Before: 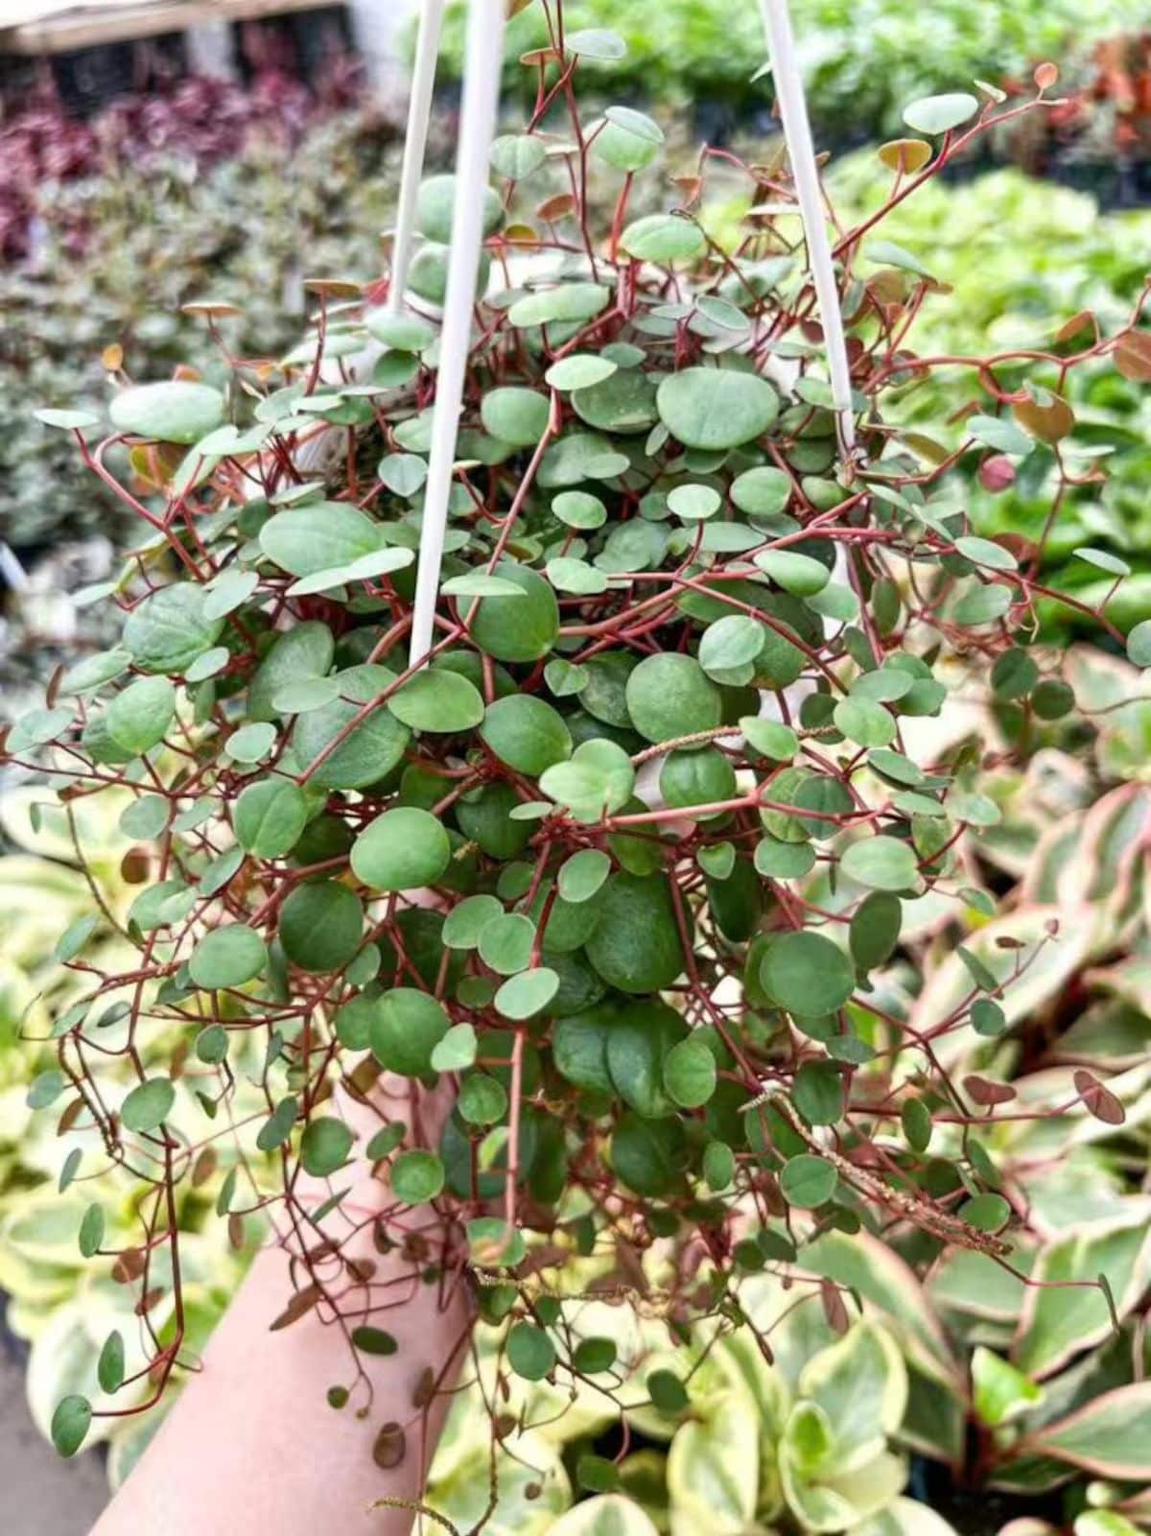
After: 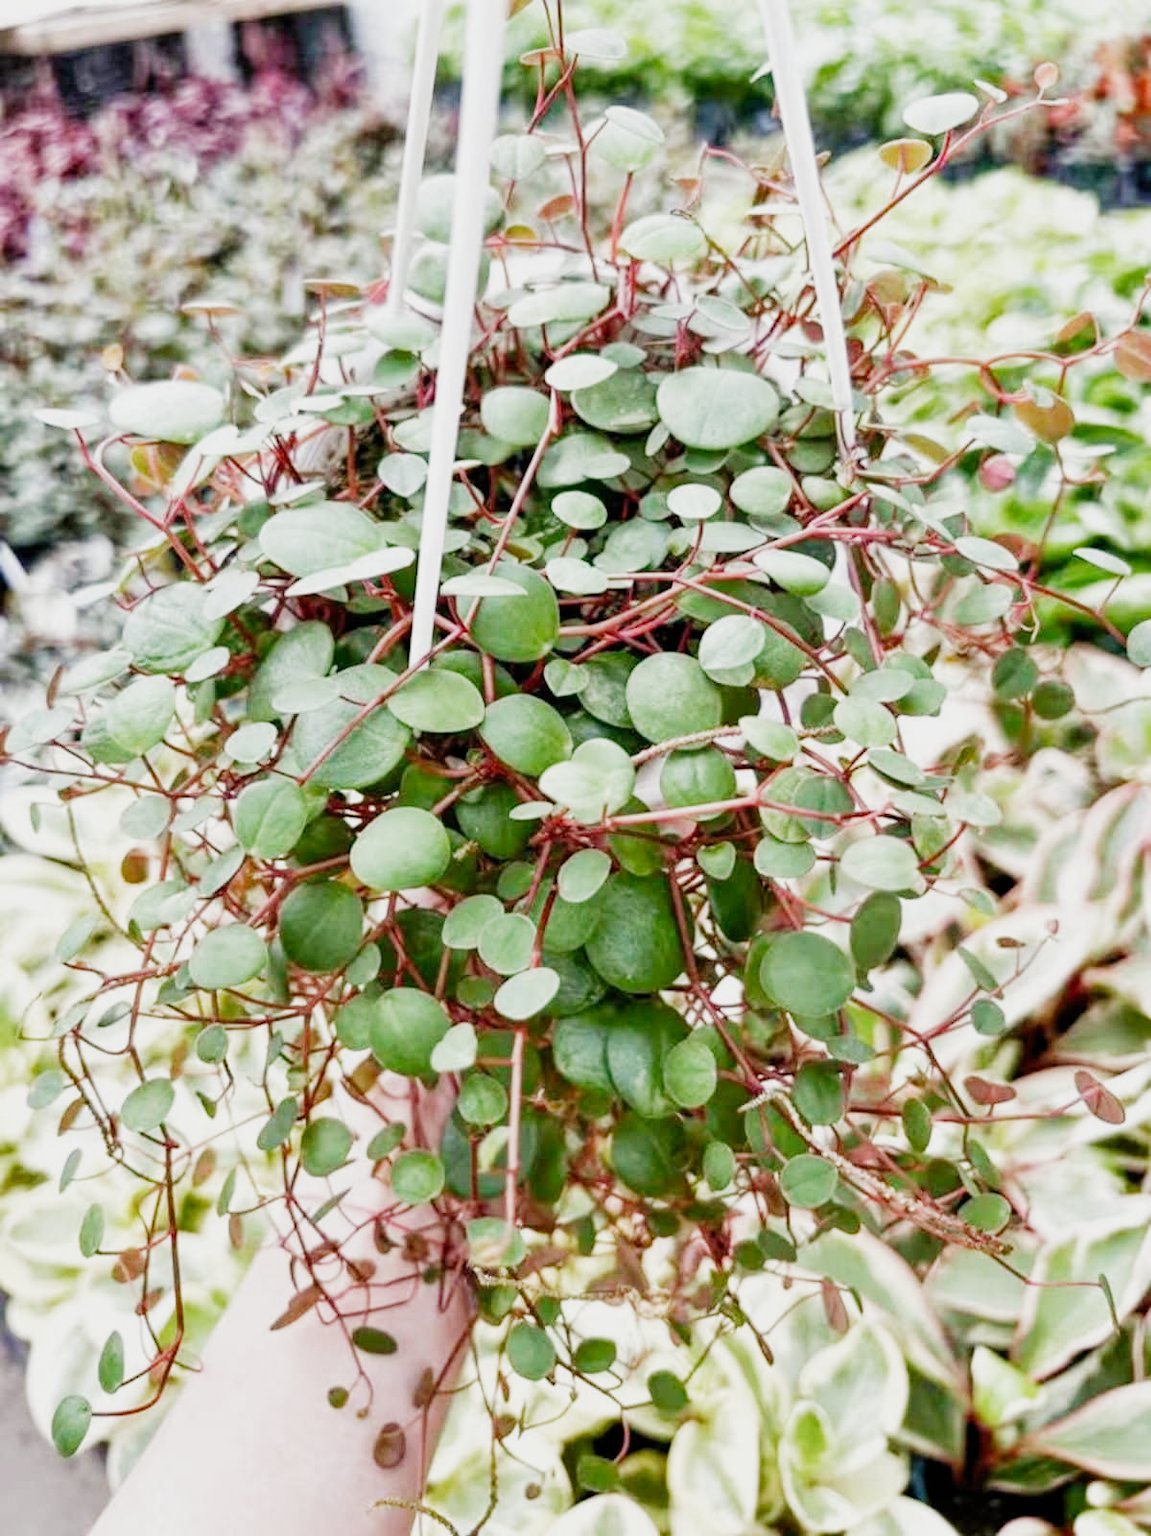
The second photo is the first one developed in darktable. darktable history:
tone equalizer: on, module defaults
filmic rgb: black relative exposure -7.65 EV, white relative exposure 4.56 EV, hardness 3.61, add noise in highlights 0.001, preserve chrominance no, color science v3 (2019), use custom middle-gray values true, contrast in highlights soft
exposure: black level correction 0, exposure 0.947 EV, compensate exposure bias true, compensate highlight preservation false
